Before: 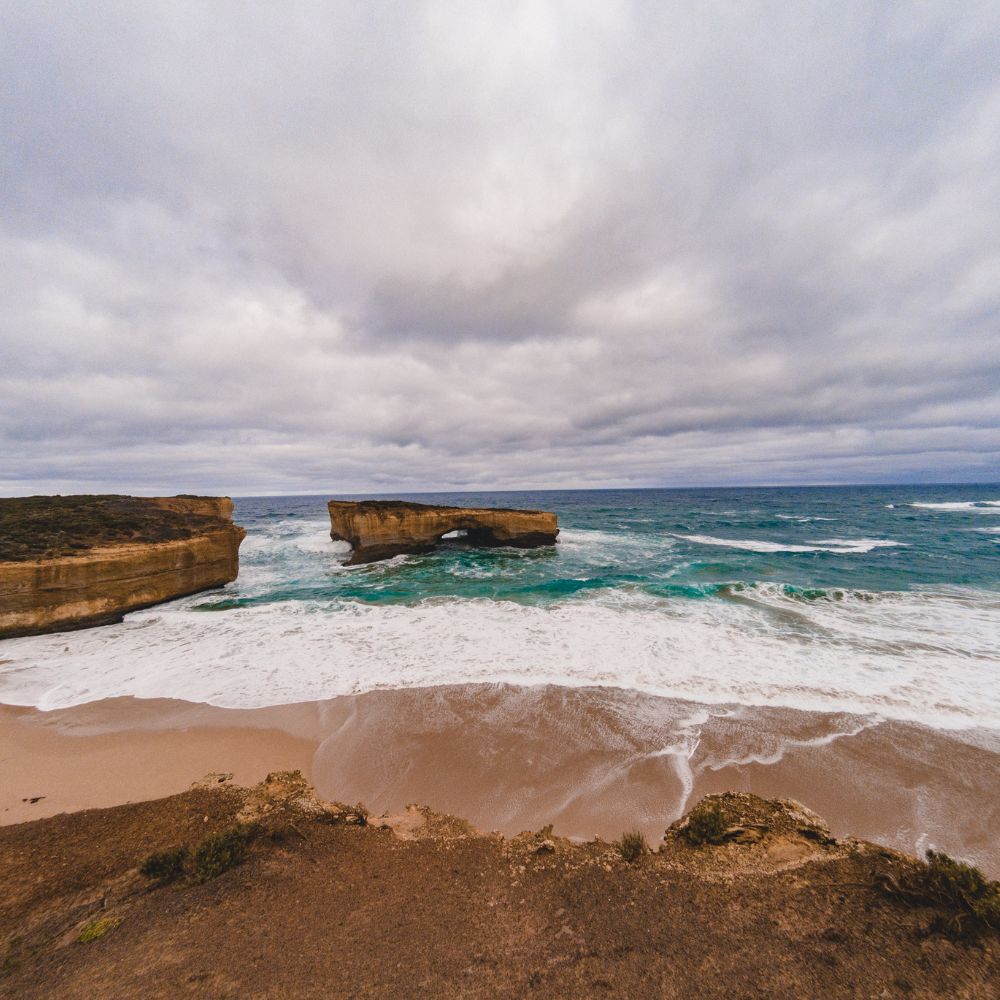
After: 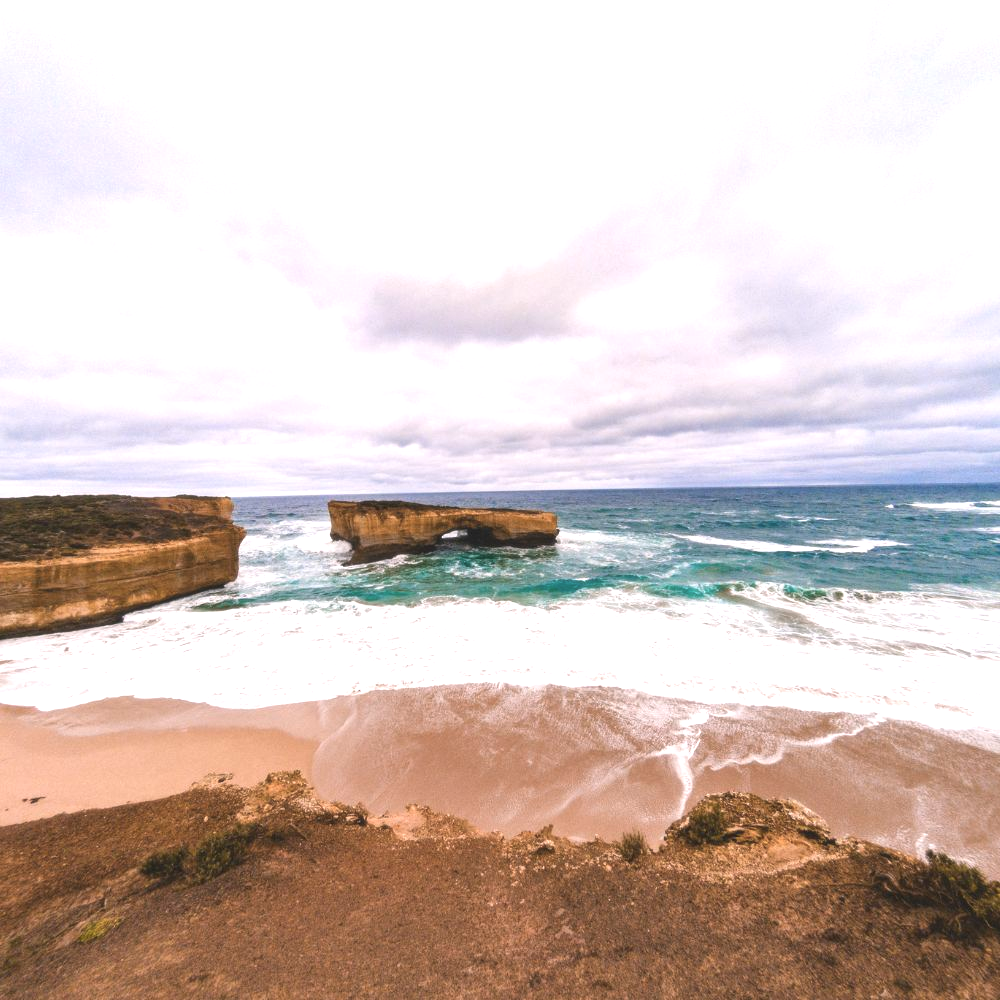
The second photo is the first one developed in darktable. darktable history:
soften: size 10%, saturation 50%, brightness 0.2 EV, mix 10%
color correction: highlights a* 3.12, highlights b* -1.55, shadows a* -0.101, shadows b* 2.52, saturation 0.98
exposure: black level correction 0.001, exposure 0.955 EV, compensate exposure bias true, compensate highlight preservation false
